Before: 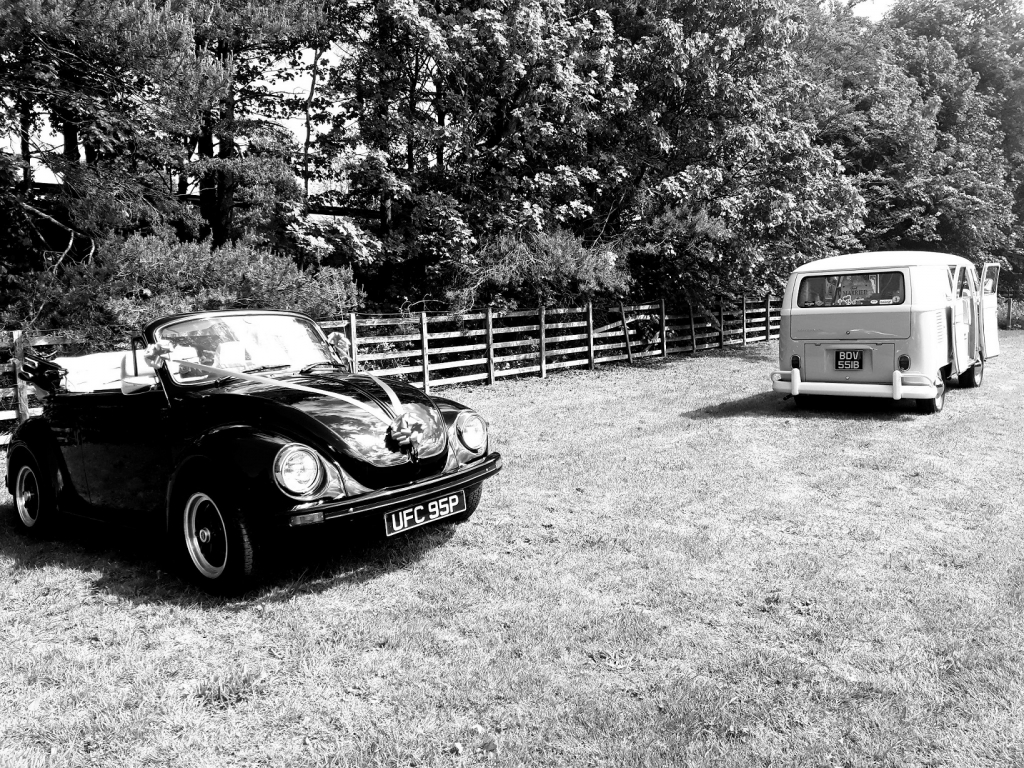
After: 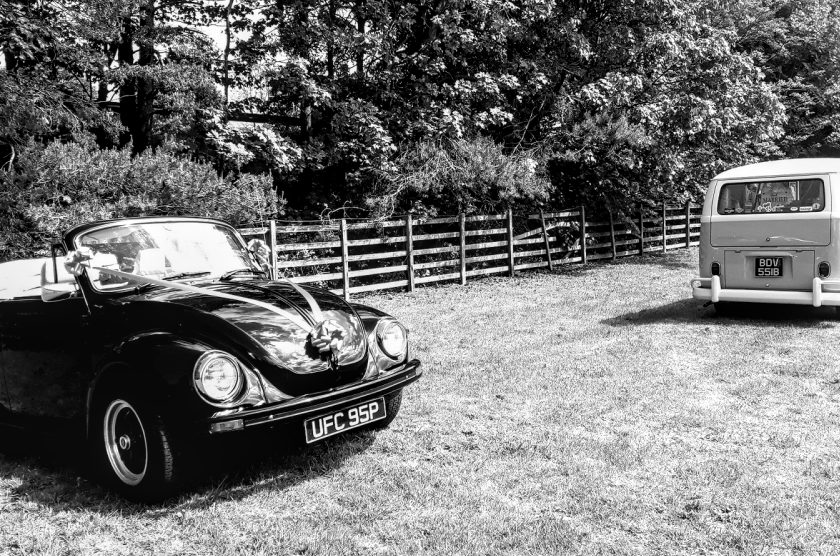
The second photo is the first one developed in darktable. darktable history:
crop: left 7.854%, top 12.136%, right 10.079%, bottom 15.4%
local contrast: detail 130%
color balance rgb: linear chroma grading › global chroma 22.548%, perceptual saturation grading › global saturation 20%, perceptual saturation grading › highlights -25.163%, perceptual saturation grading › shadows 49.232%
